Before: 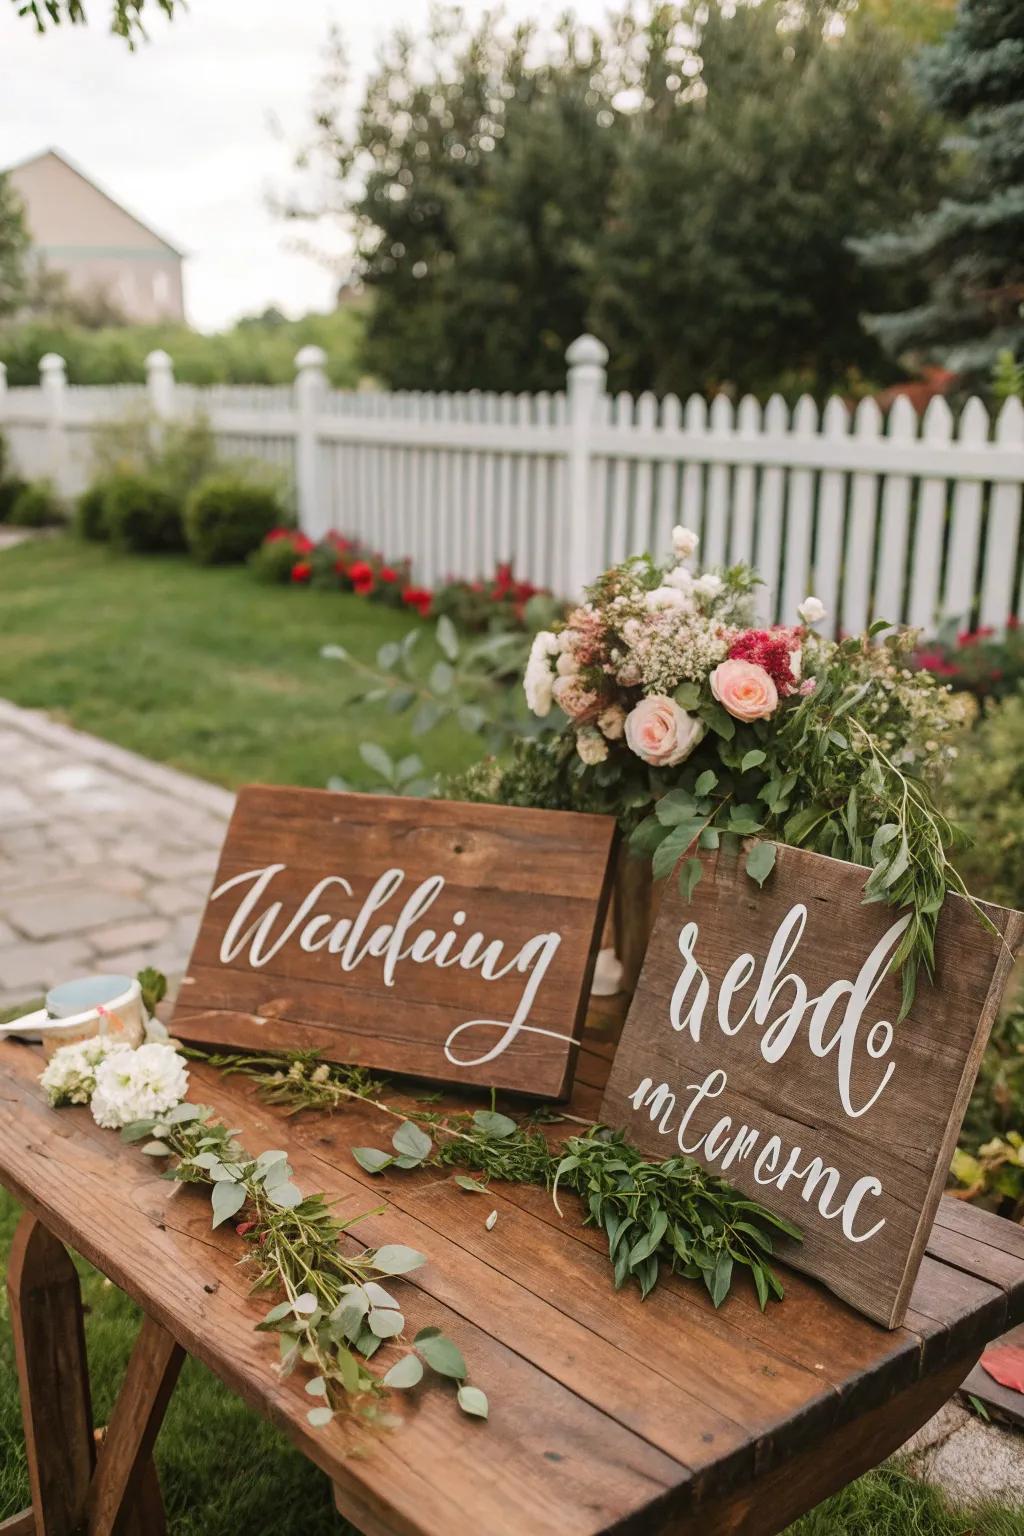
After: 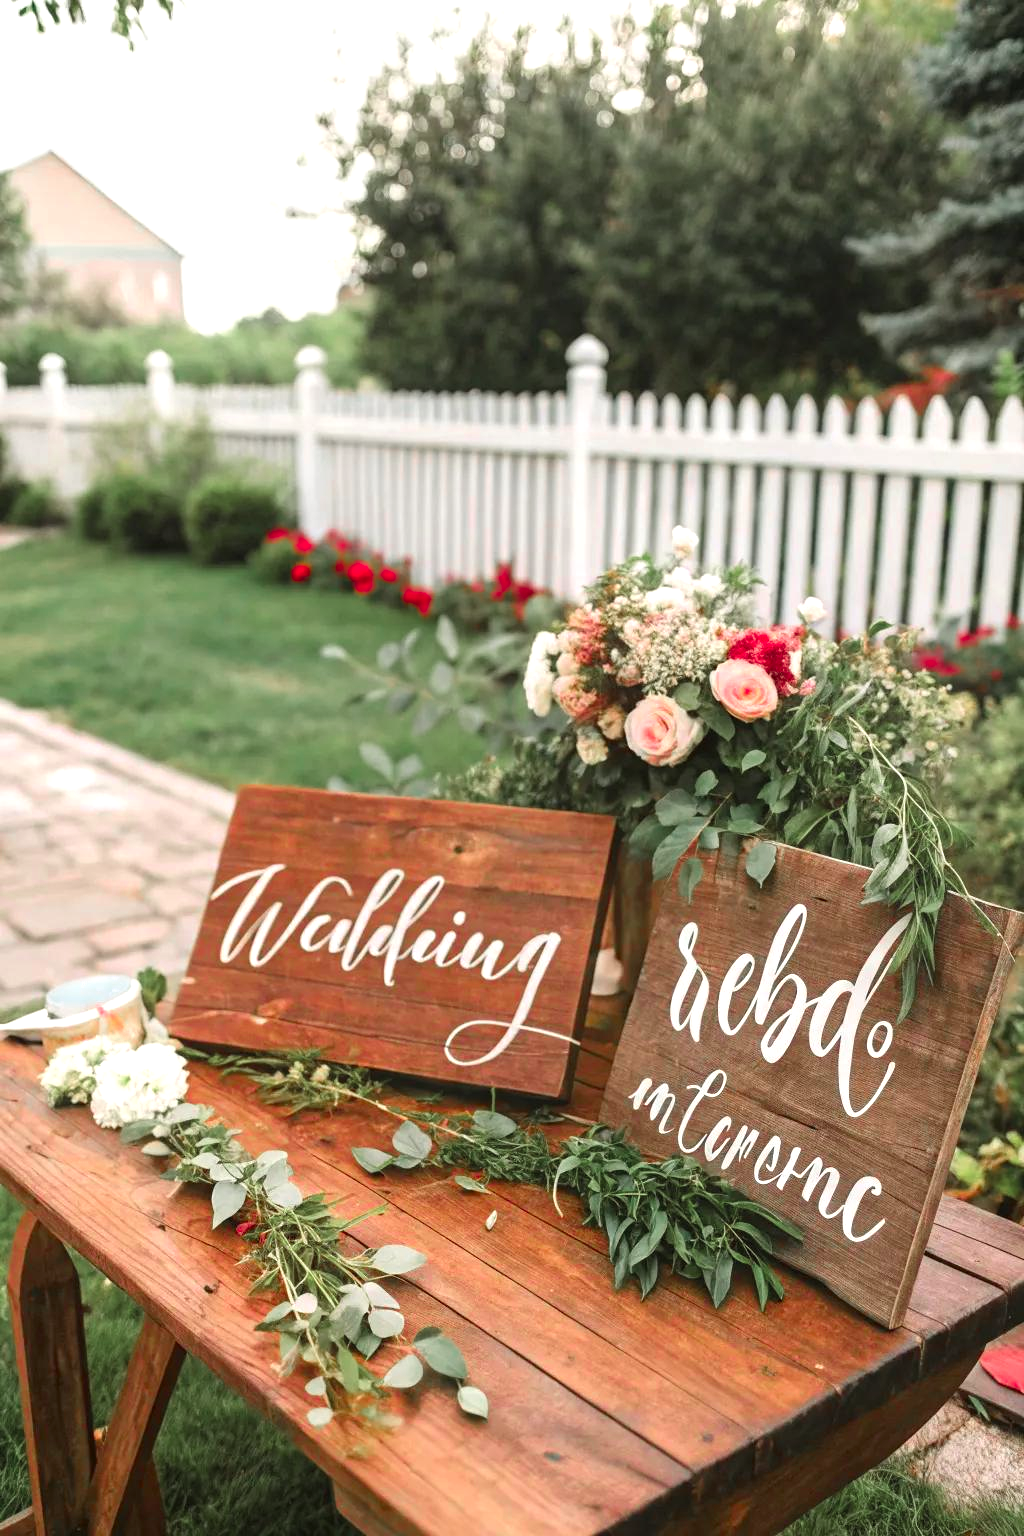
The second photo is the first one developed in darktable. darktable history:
color balance rgb: linear chroma grading › global chroma 9.776%, perceptual saturation grading › global saturation -0.02%
exposure: exposure 0.661 EV, compensate highlight preservation false
color zones: curves: ch0 [(0, 0.466) (0.128, 0.466) (0.25, 0.5) (0.375, 0.456) (0.5, 0.5) (0.625, 0.5) (0.737, 0.652) (0.875, 0.5)]; ch1 [(0, 0.603) (0.125, 0.618) (0.261, 0.348) (0.372, 0.353) (0.497, 0.363) (0.611, 0.45) (0.731, 0.427) (0.875, 0.518) (0.998, 0.652)]; ch2 [(0, 0.559) (0.125, 0.451) (0.253, 0.564) (0.37, 0.578) (0.5, 0.466) (0.625, 0.471) (0.731, 0.471) (0.88, 0.485)]
